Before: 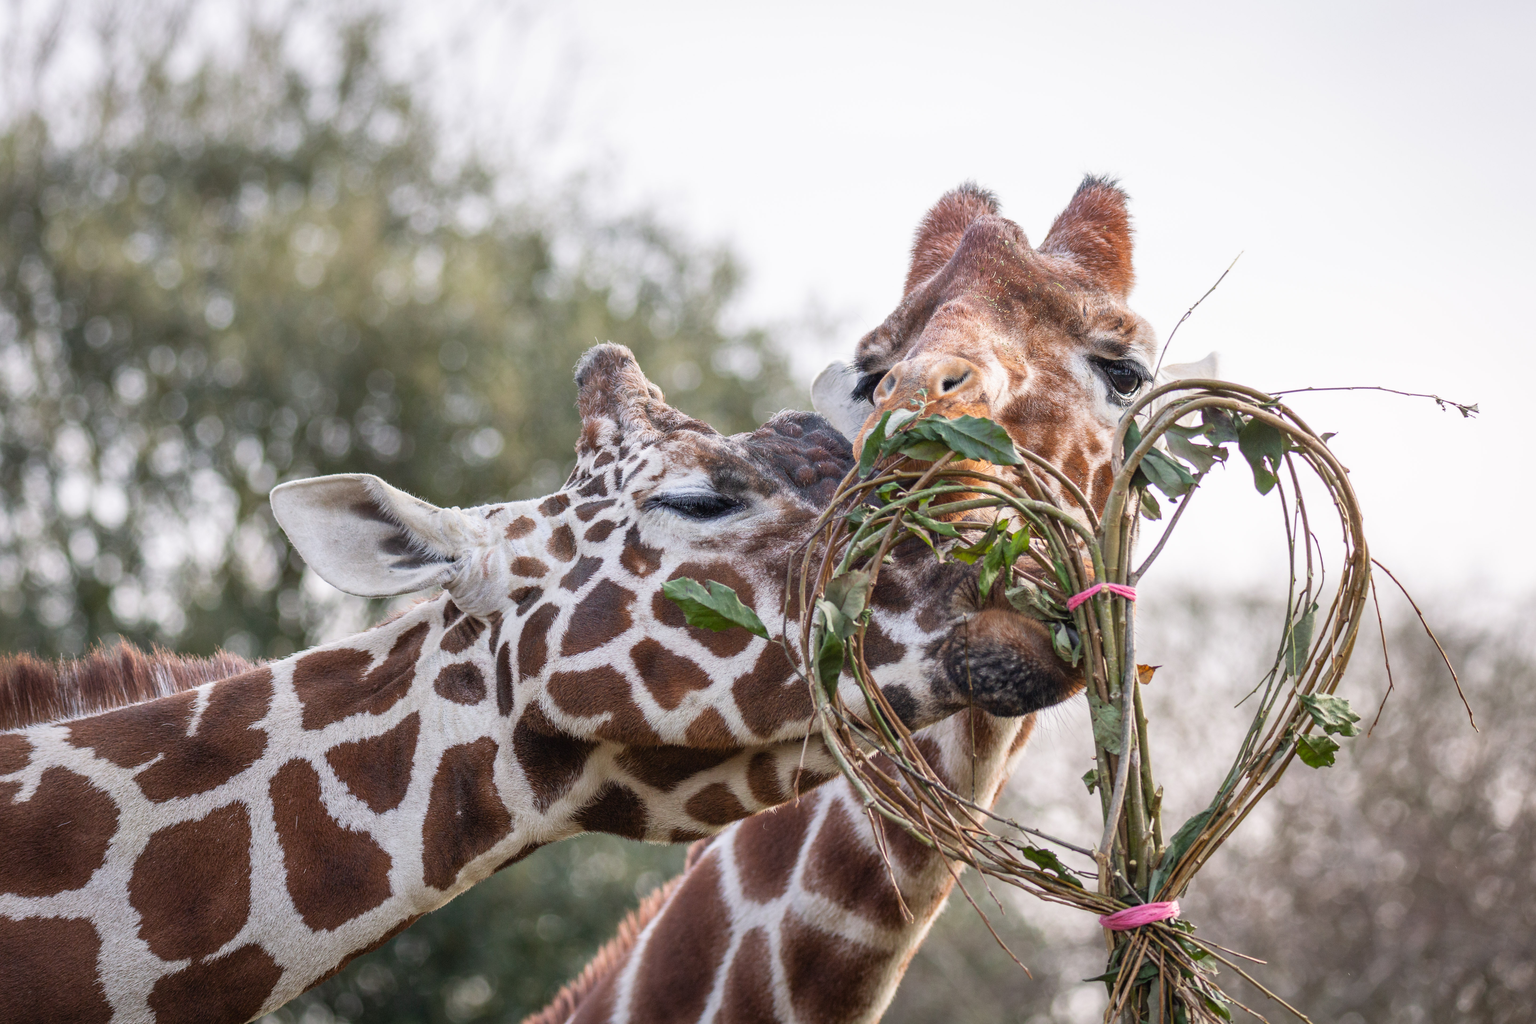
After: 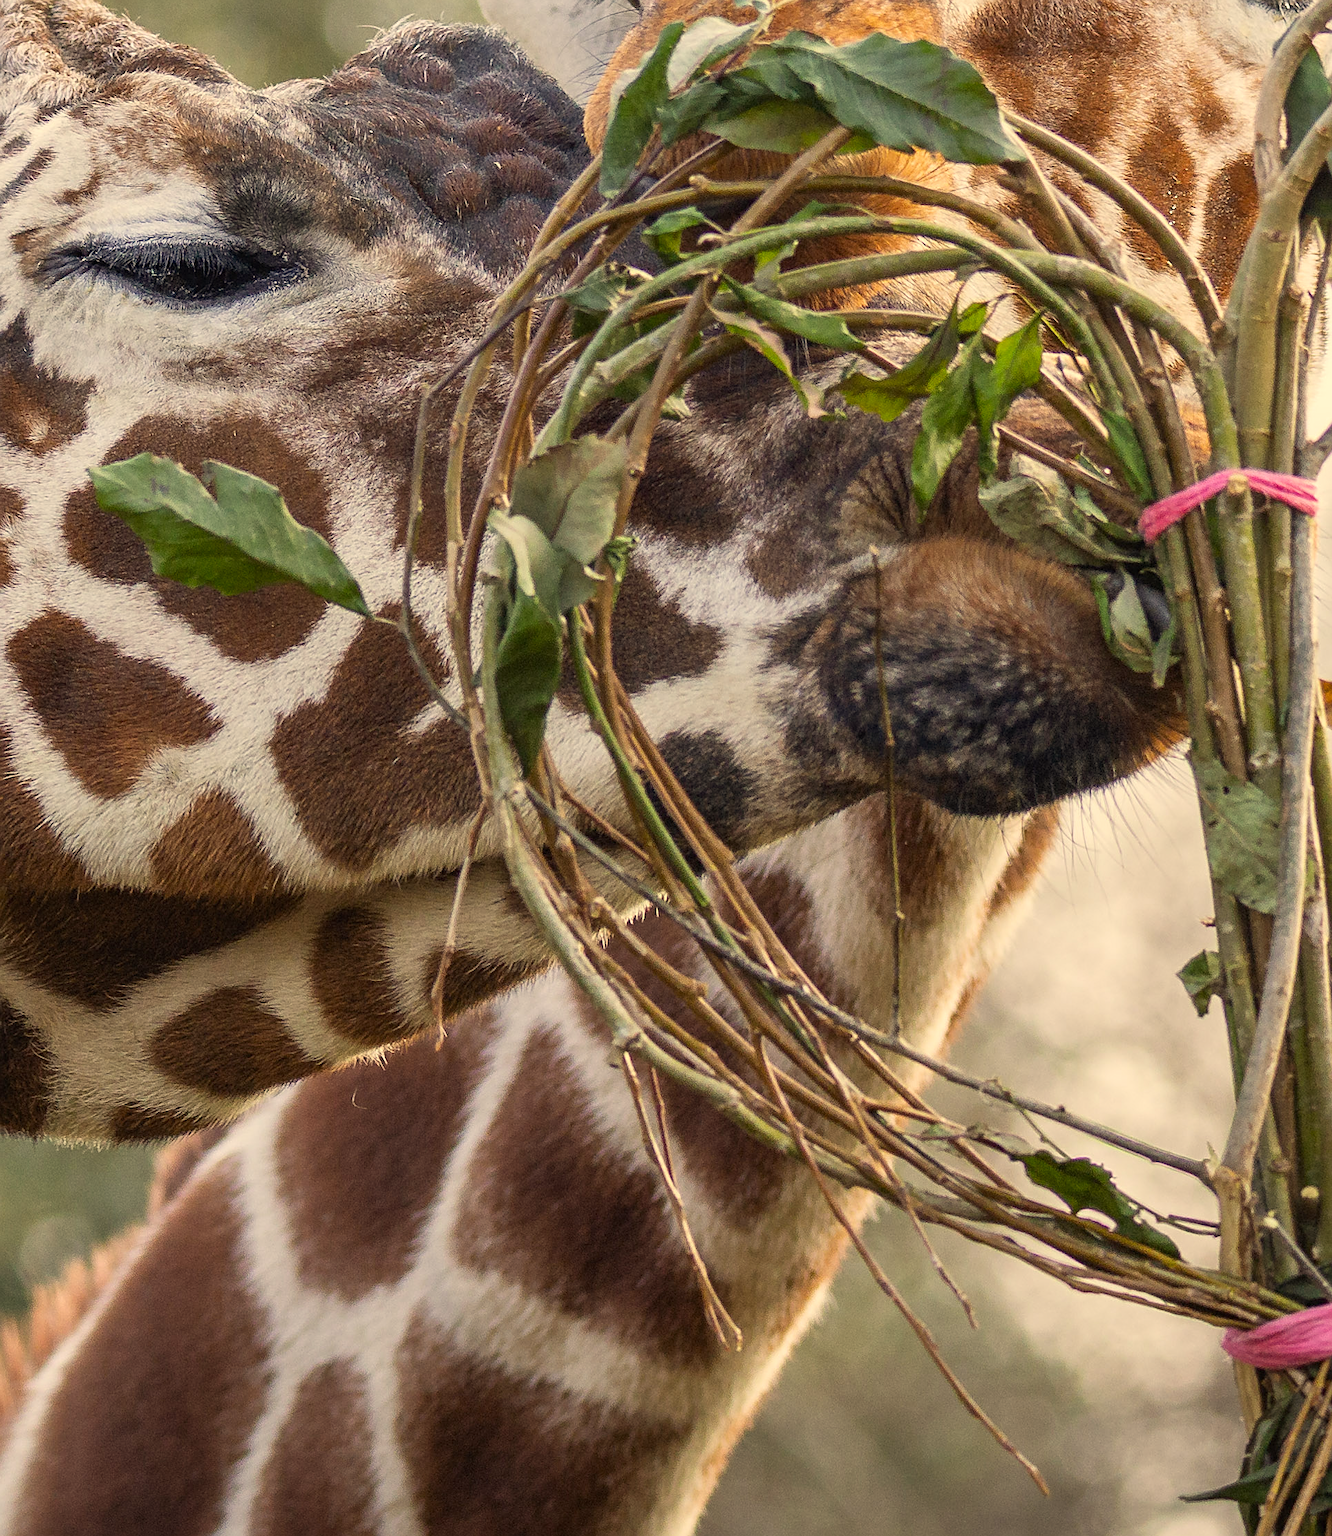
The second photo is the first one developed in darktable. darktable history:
color correction: highlights a* 2.7, highlights b* 22.53
crop: left 40.856%, top 39.274%, right 25.645%, bottom 2.814%
sharpen: on, module defaults
